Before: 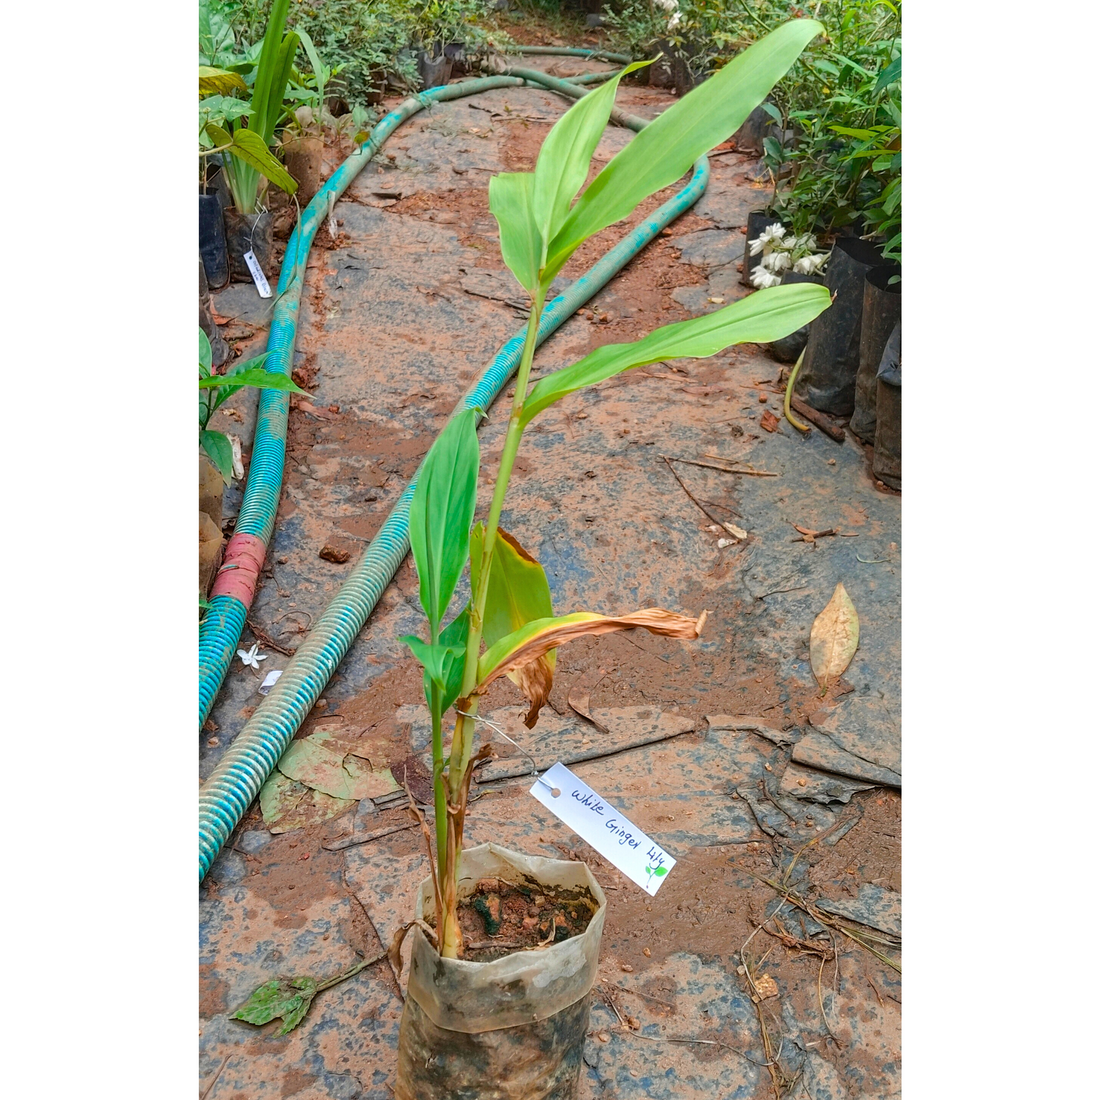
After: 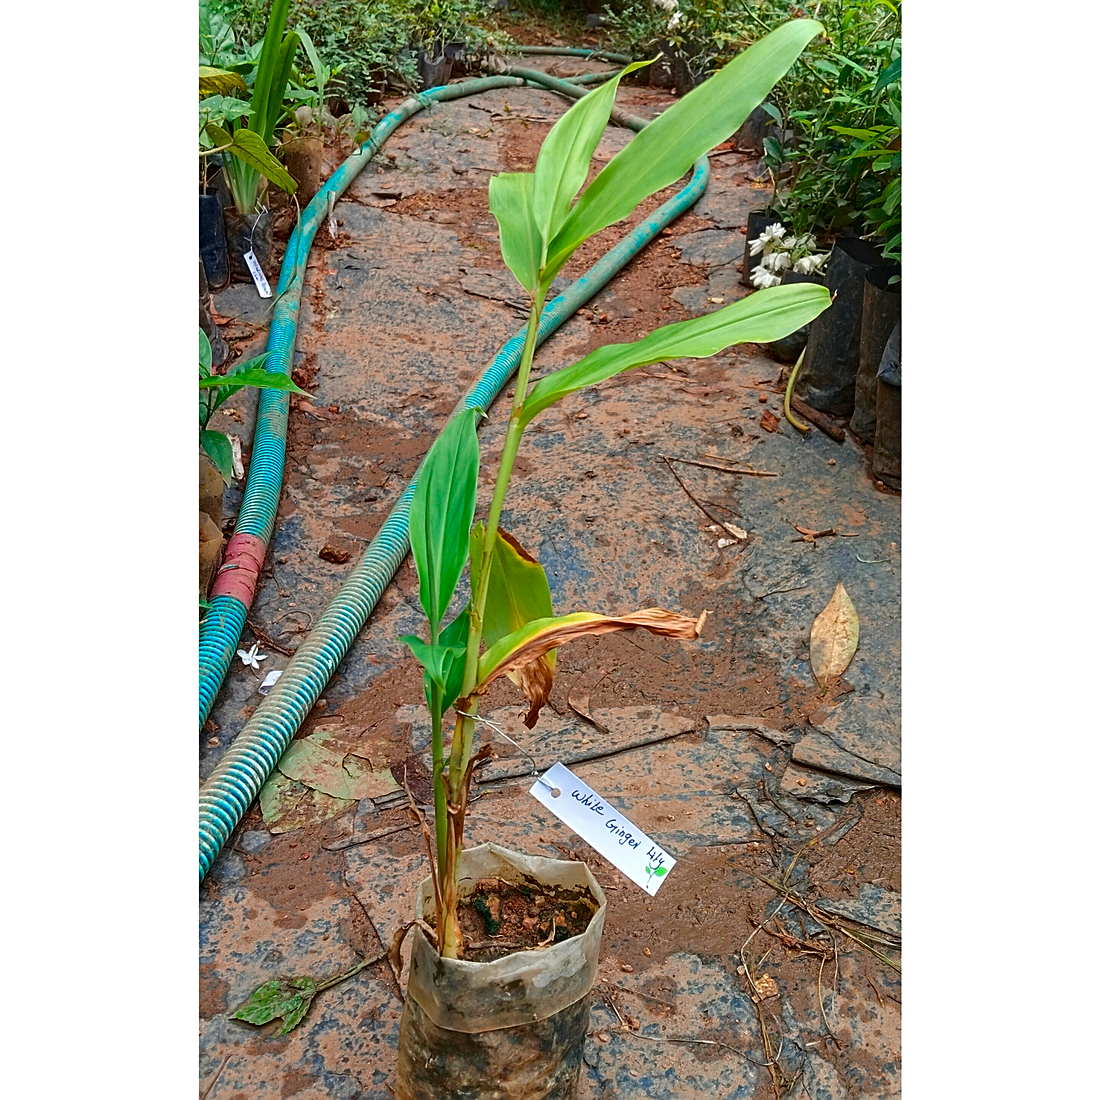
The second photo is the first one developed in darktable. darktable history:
contrast brightness saturation: contrast 0.066, brightness -0.127, saturation 0.05
sharpen: on, module defaults
